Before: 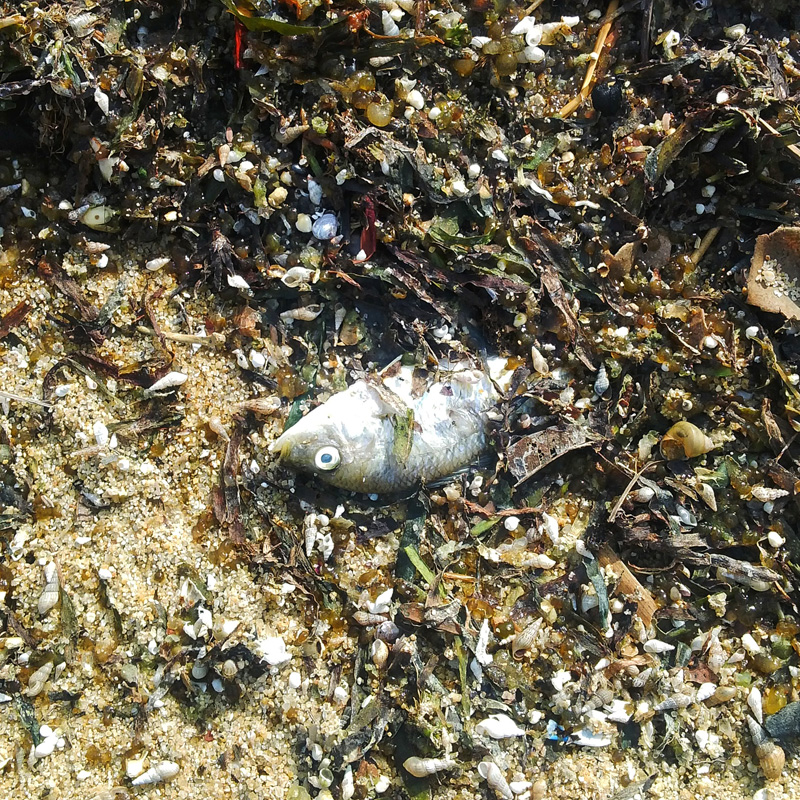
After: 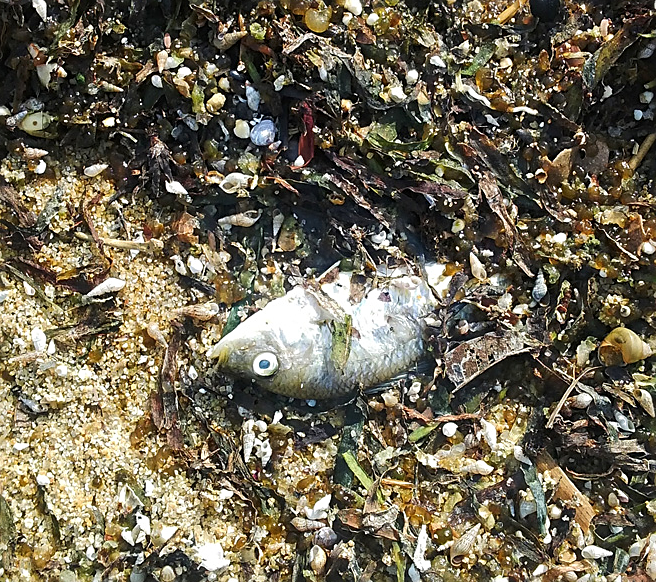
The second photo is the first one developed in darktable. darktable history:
white balance: emerald 1
crop: left 7.856%, top 11.836%, right 10.12%, bottom 15.387%
sharpen: on, module defaults
